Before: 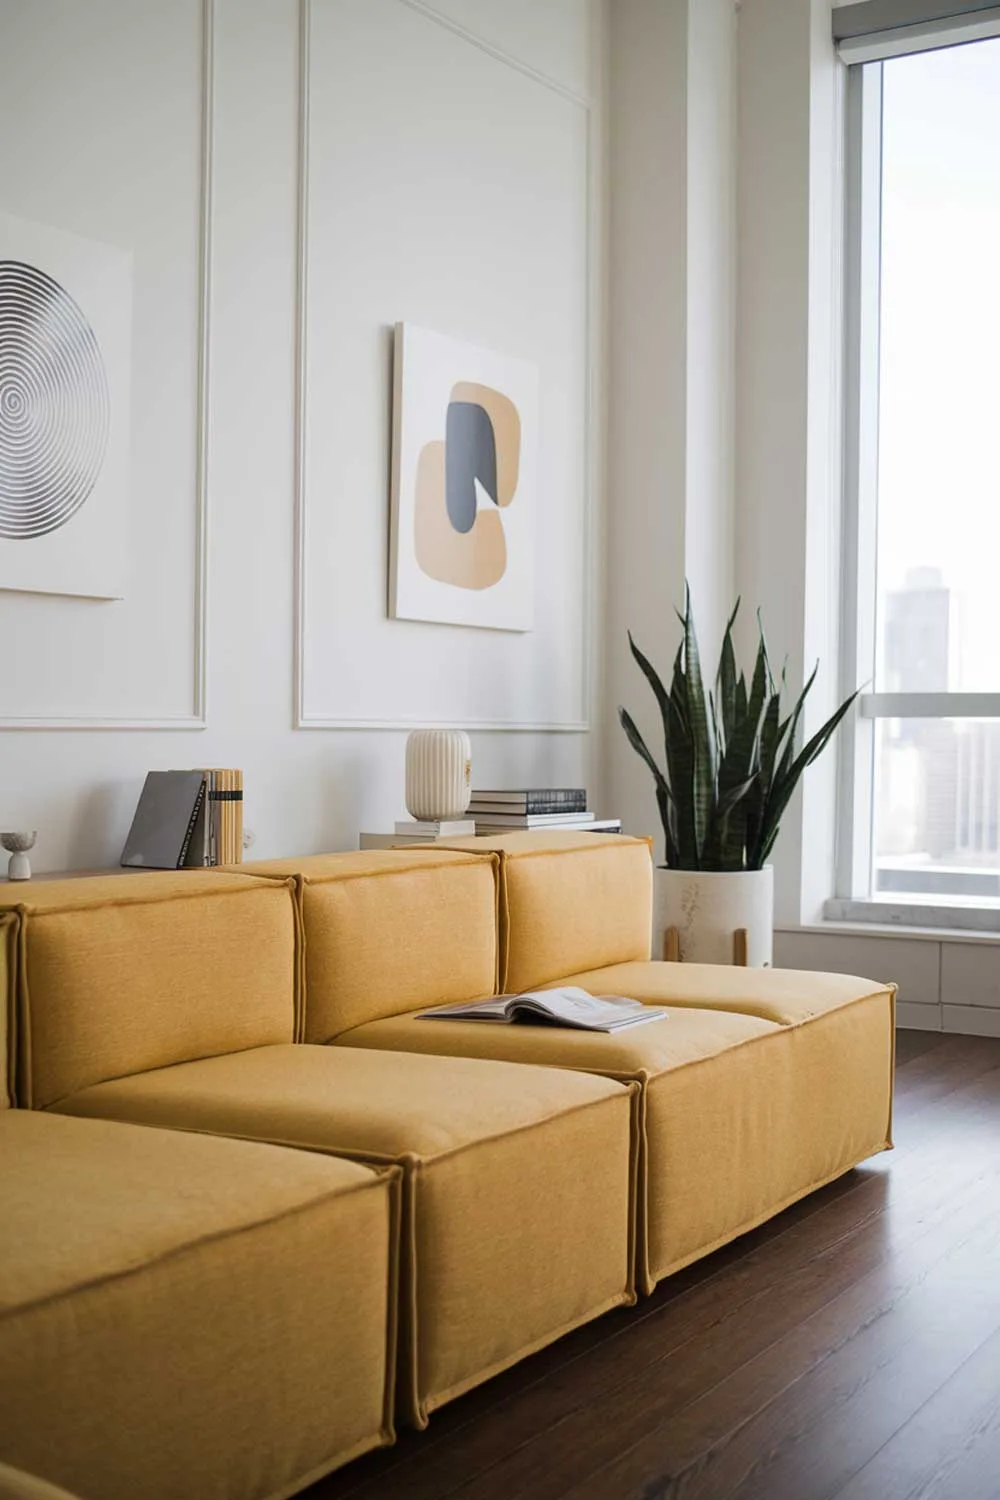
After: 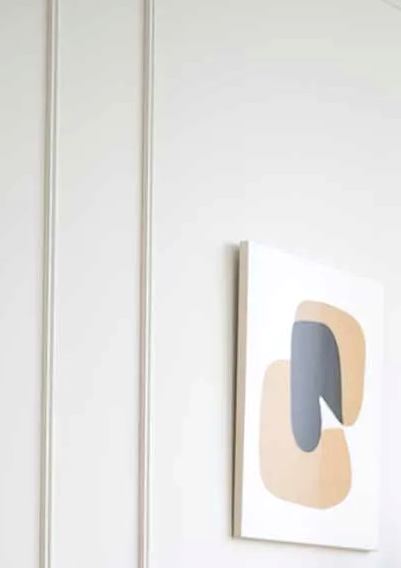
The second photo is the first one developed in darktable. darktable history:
crop: left 15.554%, top 5.446%, right 44.296%, bottom 56.678%
tone equalizer: -8 EV -0.427 EV, -7 EV -0.417 EV, -6 EV -0.355 EV, -5 EV -0.211 EV, -3 EV 0.236 EV, -2 EV 0.336 EV, -1 EV 0.368 EV, +0 EV 0.405 EV
